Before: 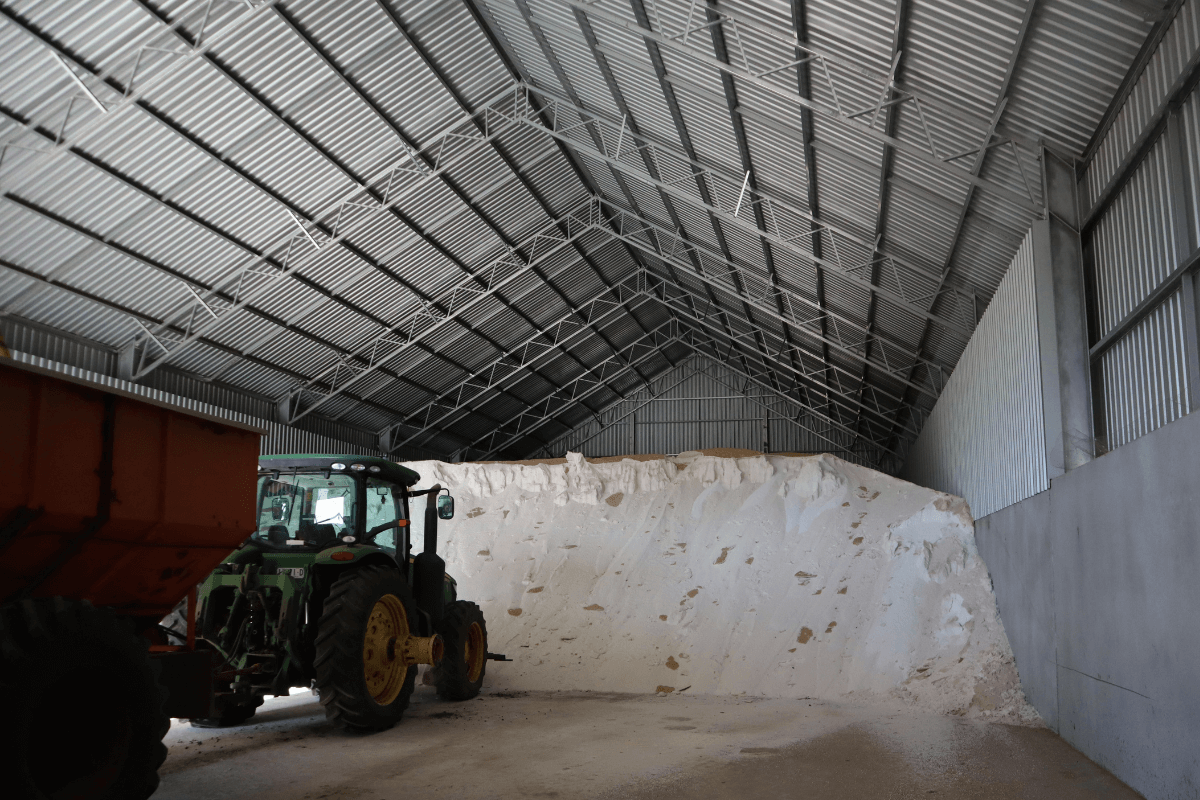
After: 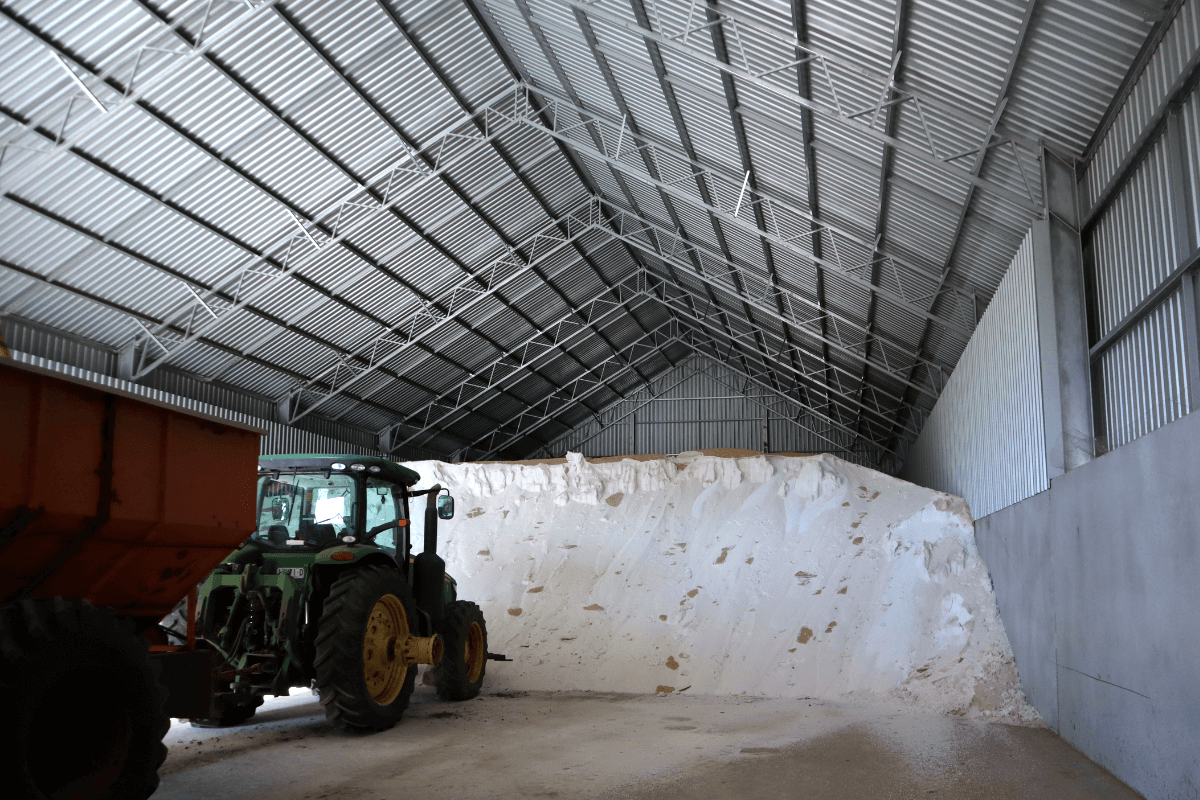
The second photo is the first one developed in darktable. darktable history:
exposure: black level correction 0.001, exposure 0.5 EV, compensate exposure bias true, compensate highlight preservation false
white balance: red 0.967, blue 1.049
